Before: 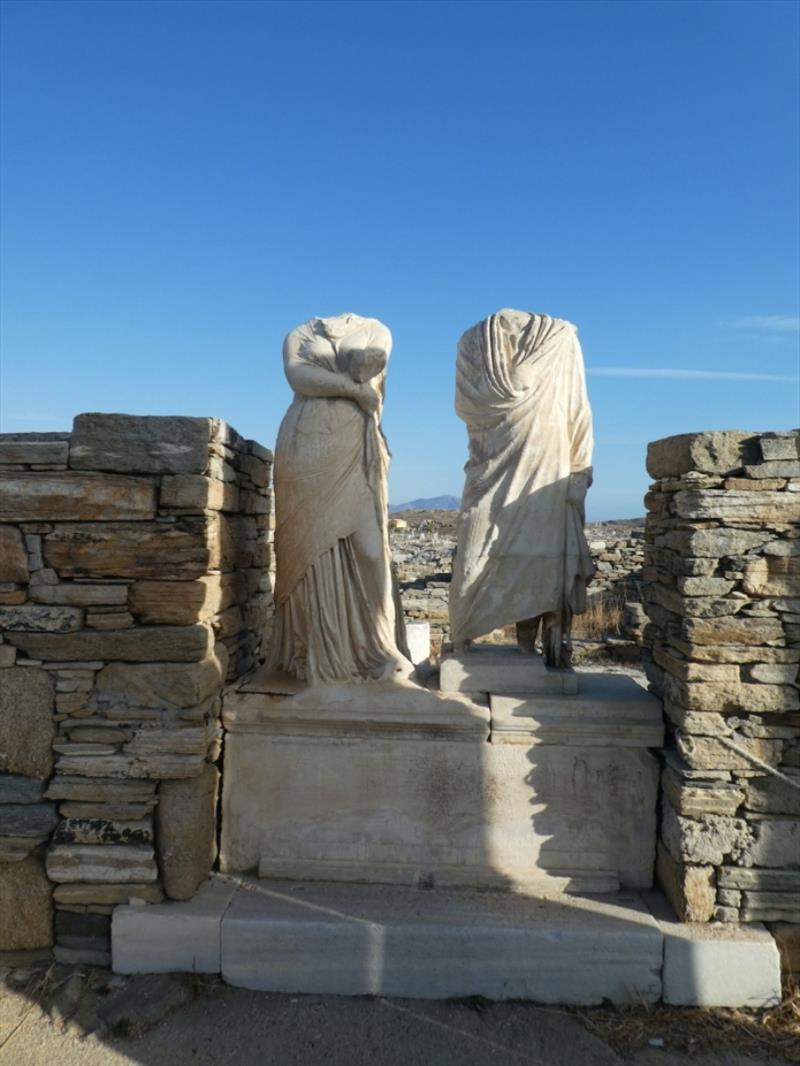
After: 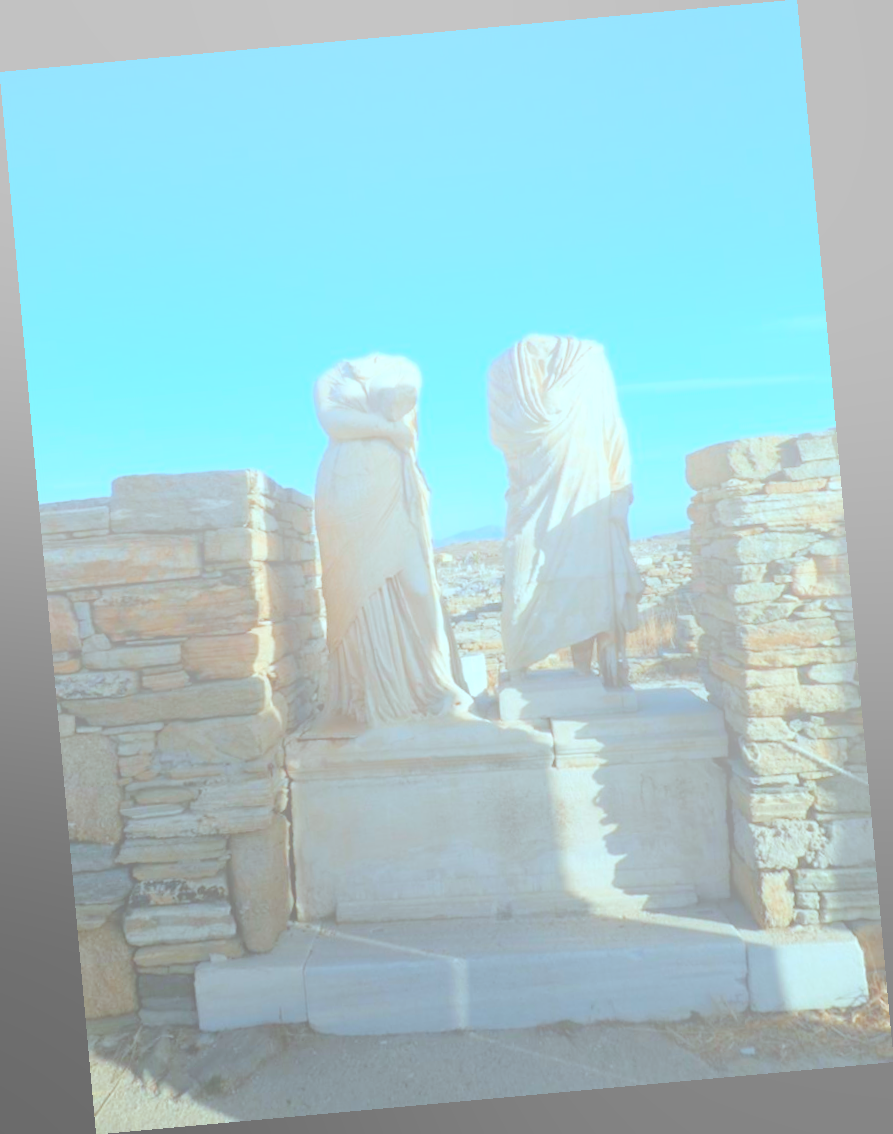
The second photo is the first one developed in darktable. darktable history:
bloom: size 70%, threshold 25%, strength 70%
rotate and perspective: rotation -5.2°, automatic cropping off
color correction: highlights a* -11.71, highlights b* -15.58
